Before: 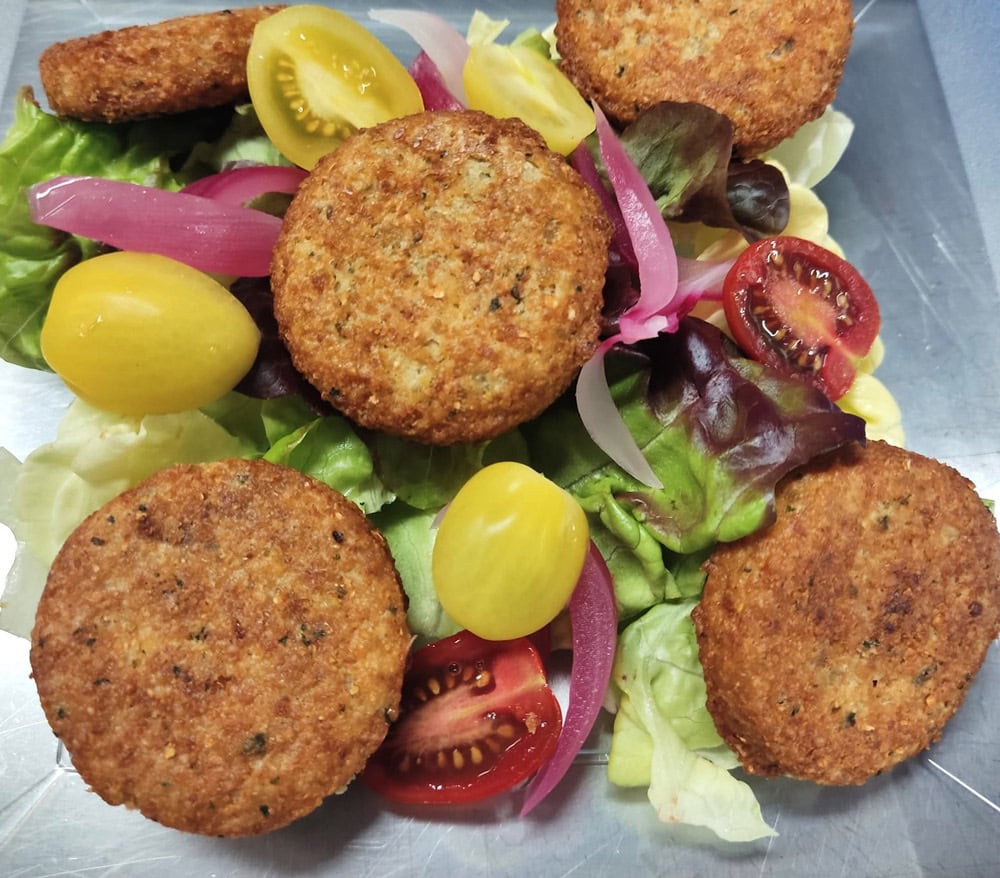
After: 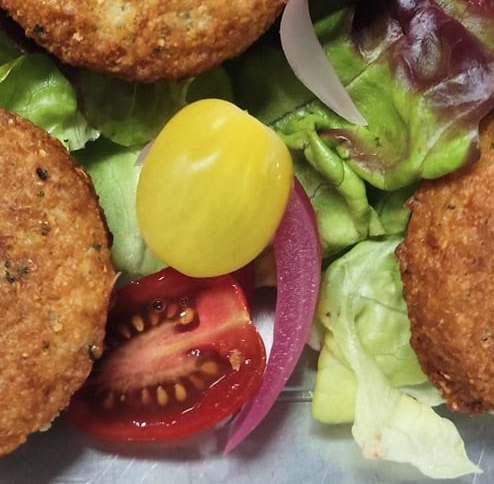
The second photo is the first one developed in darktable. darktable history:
crop: left 29.69%, top 41.402%, right 20.855%, bottom 3.463%
